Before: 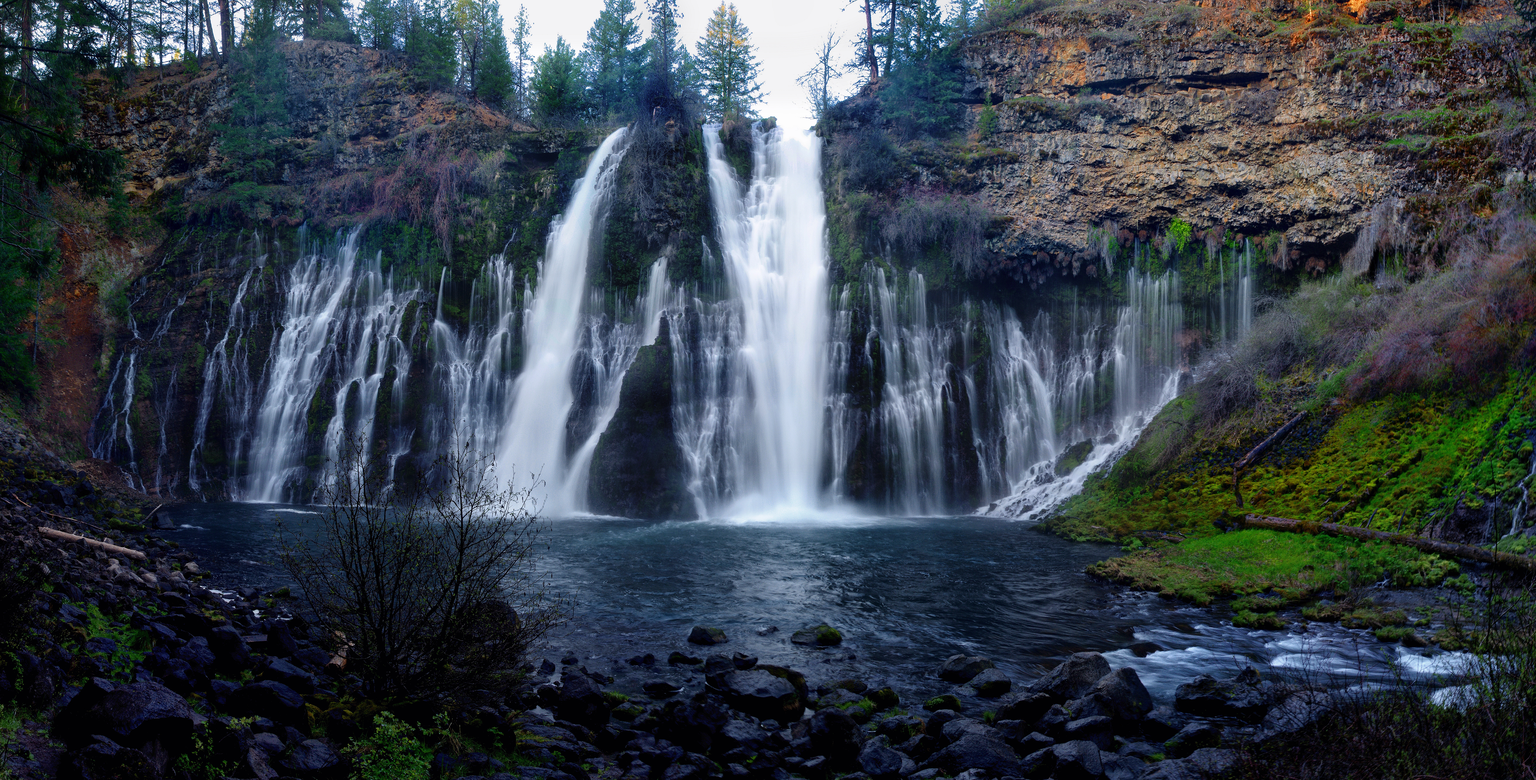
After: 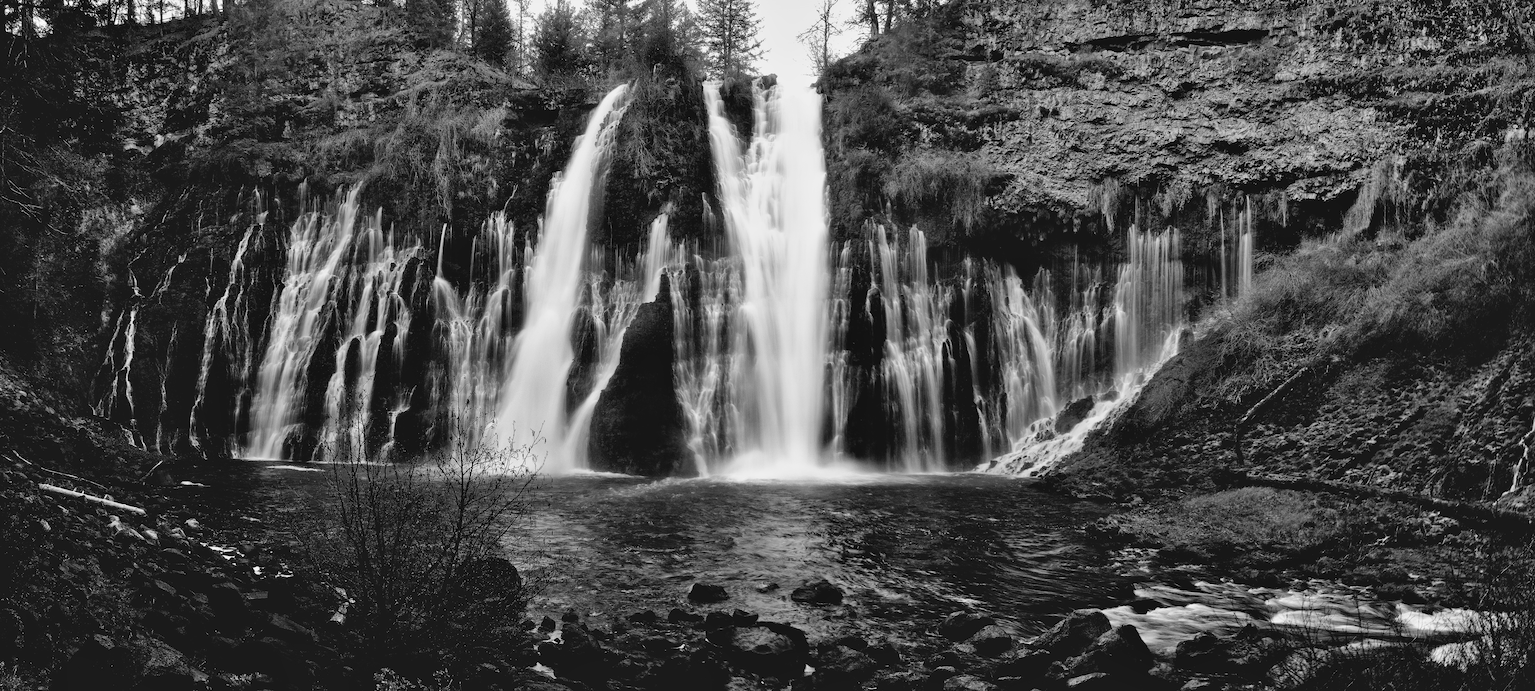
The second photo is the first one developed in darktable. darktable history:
contrast brightness saturation: contrast -0.097, saturation -0.097
exposure: compensate highlight preservation false
shadows and highlights: shadows 53.18, soften with gaussian
crop and rotate: top 5.575%, bottom 5.756%
filmic rgb: black relative exposure -5.62 EV, white relative exposure 2.49 EV, threshold 2.95 EV, target black luminance 0%, hardness 4.55, latitude 67.31%, contrast 1.46, shadows ↔ highlights balance -4.38%, iterations of high-quality reconstruction 0, enable highlight reconstruction true
color calibration: output gray [0.22, 0.42, 0.37, 0], illuminant as shot in camera, x 0.358, y 0.373, temperature 4628.91 K
